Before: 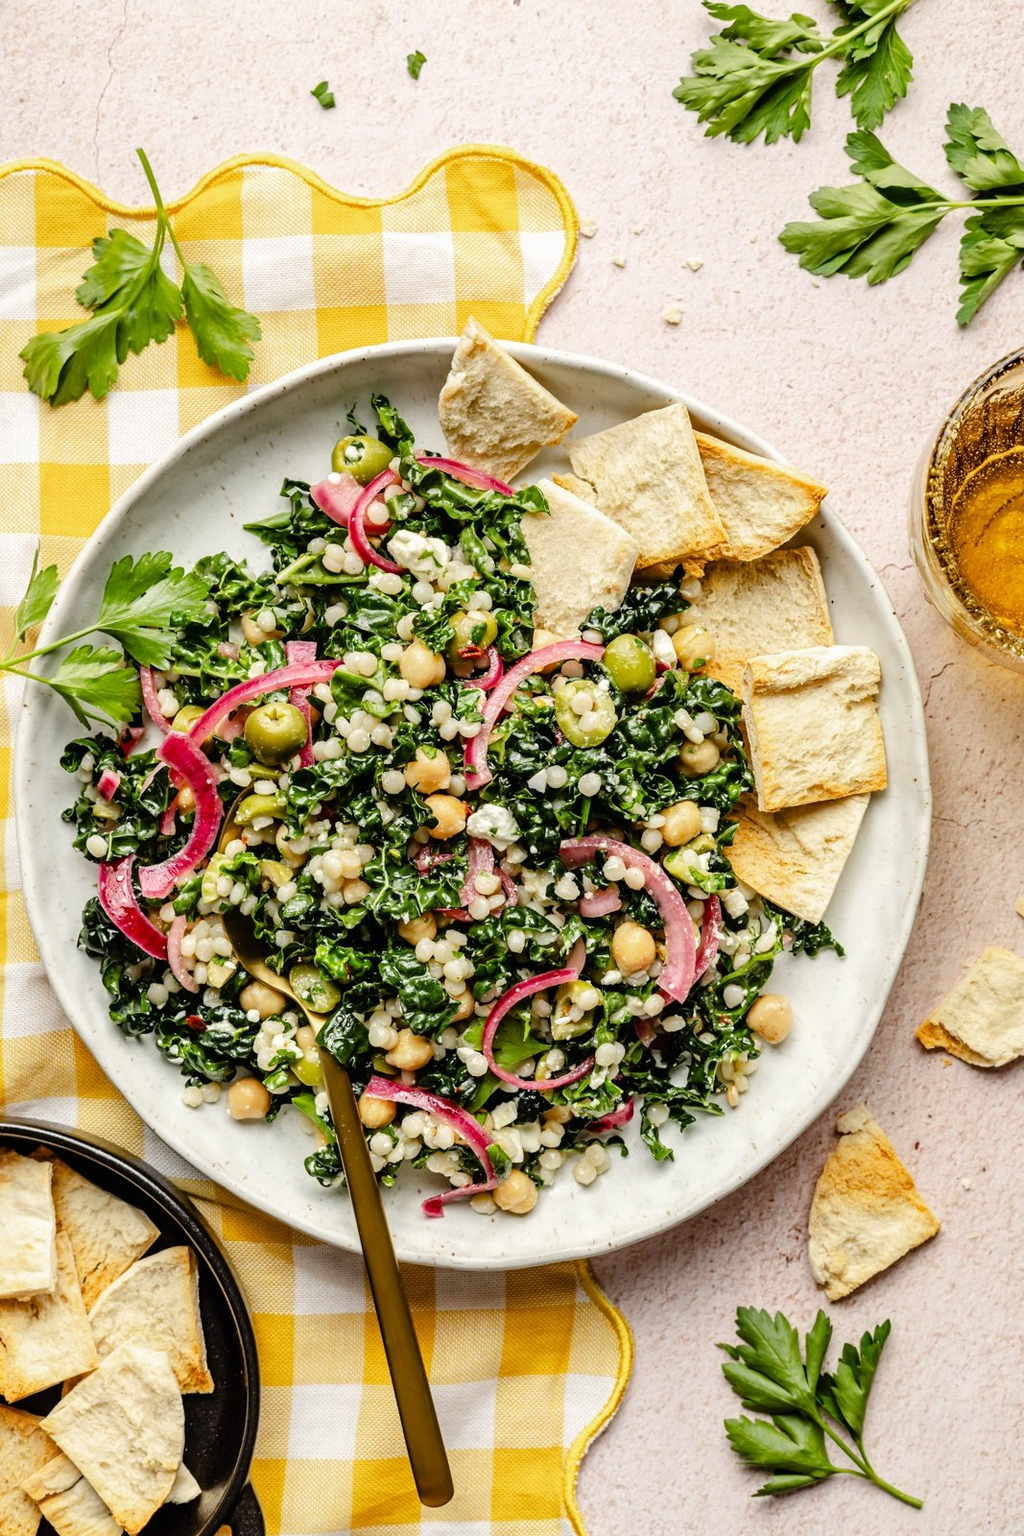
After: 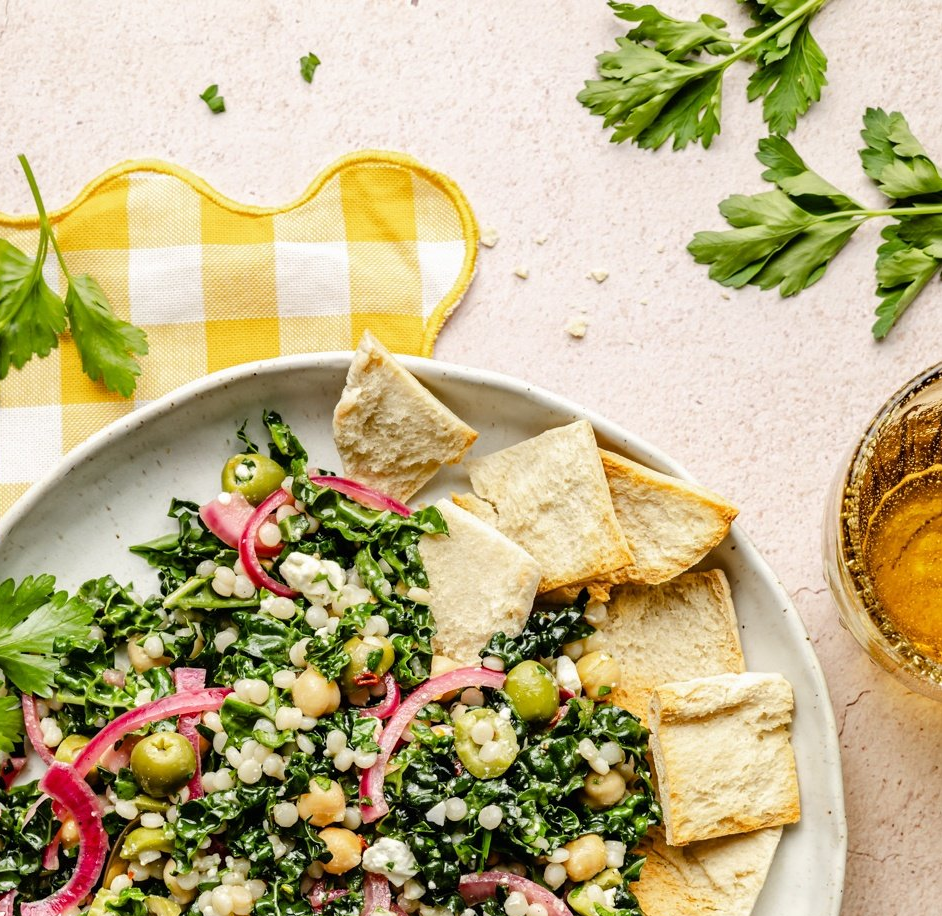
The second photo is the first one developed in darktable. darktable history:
crop and rotate: left 11.661%, bottom 42.689%
